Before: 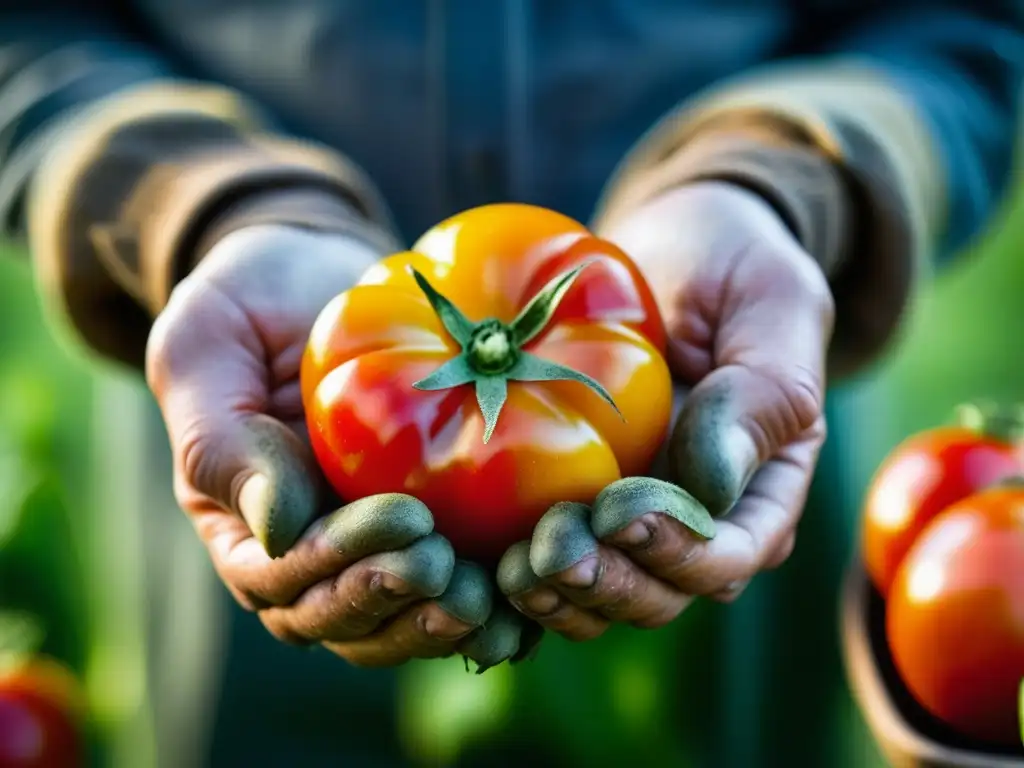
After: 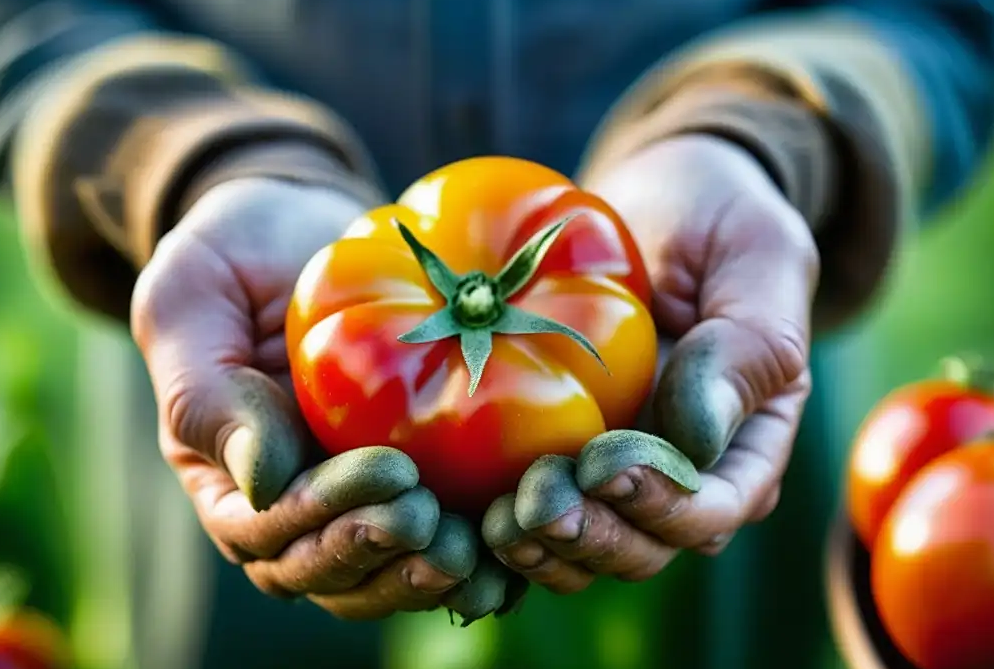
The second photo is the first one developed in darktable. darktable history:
crop: left 1.507%, top 6.147%, right 1.379%, bottom 6.637%
sharpen: amount 0.2
